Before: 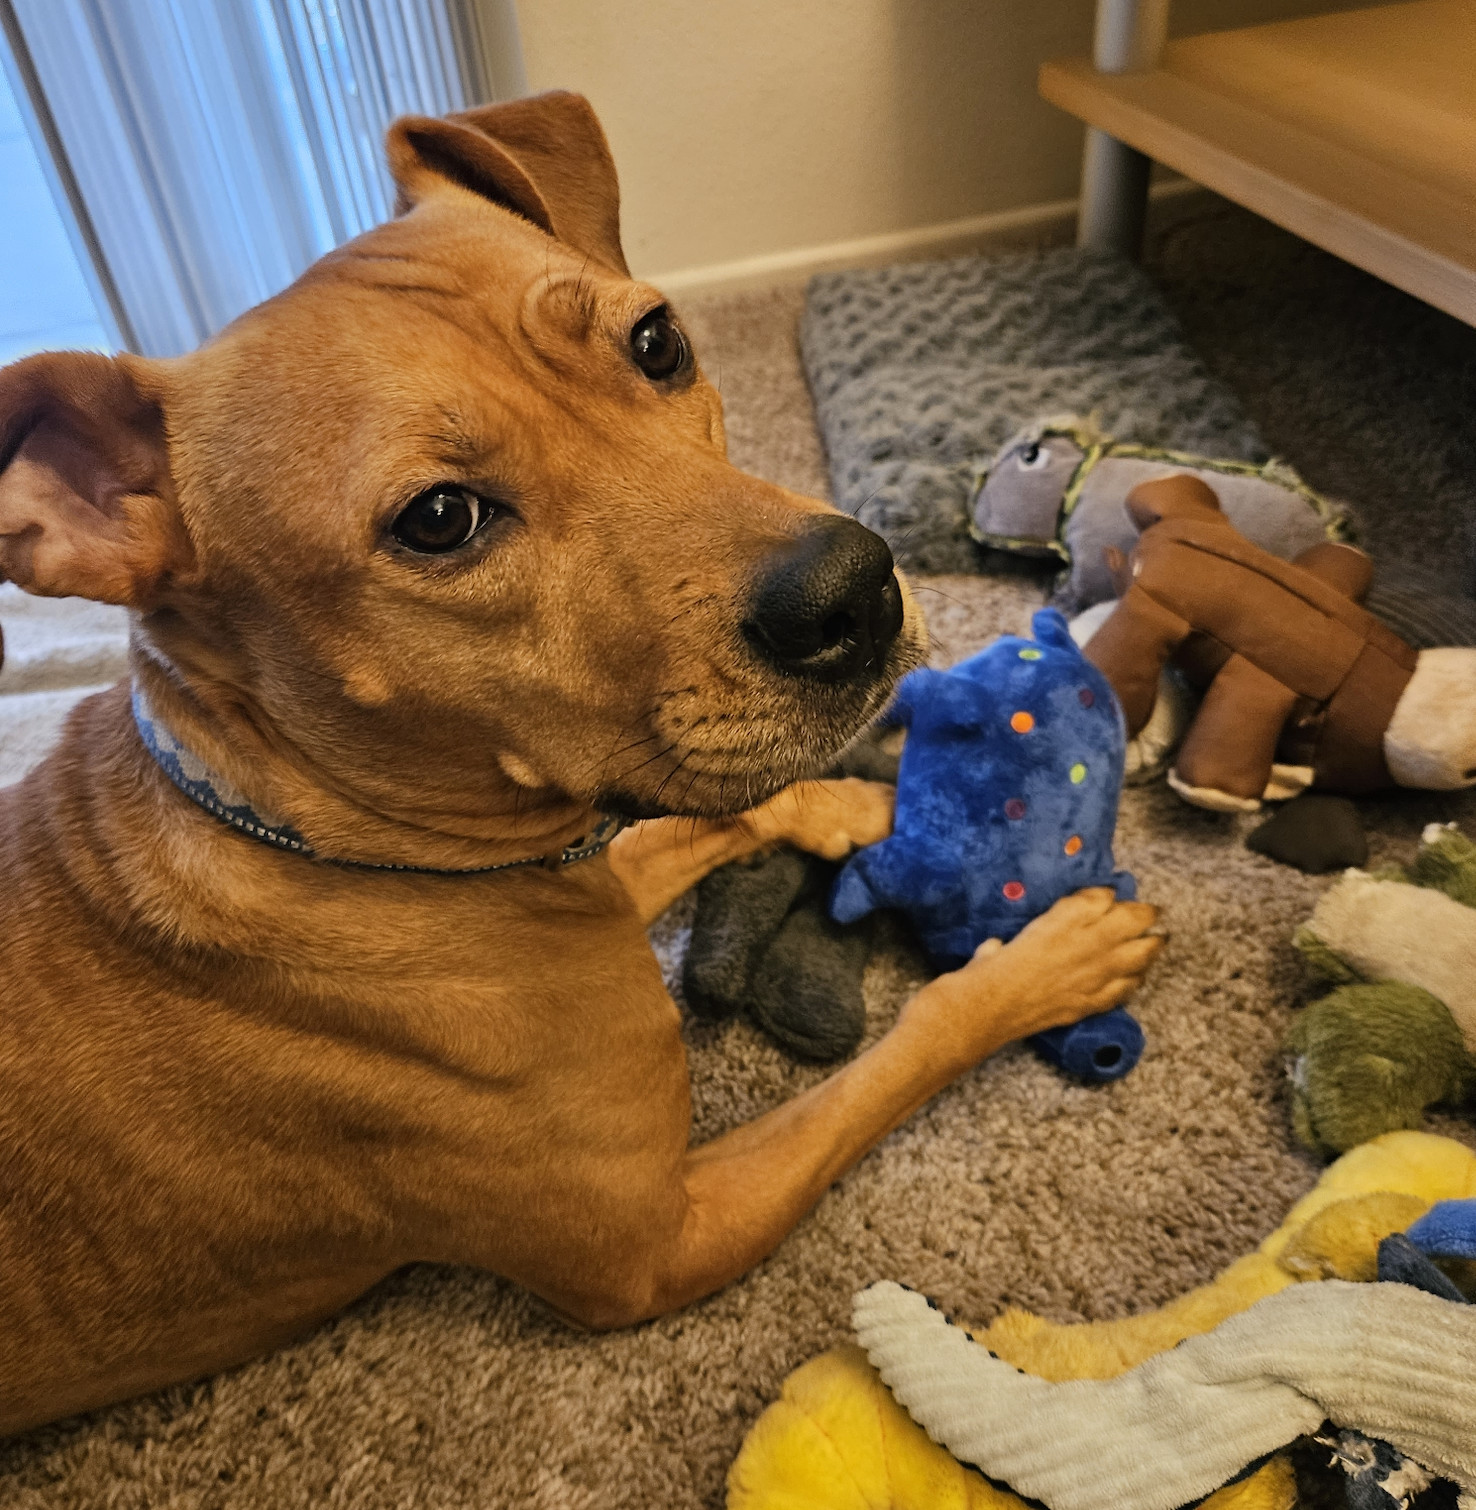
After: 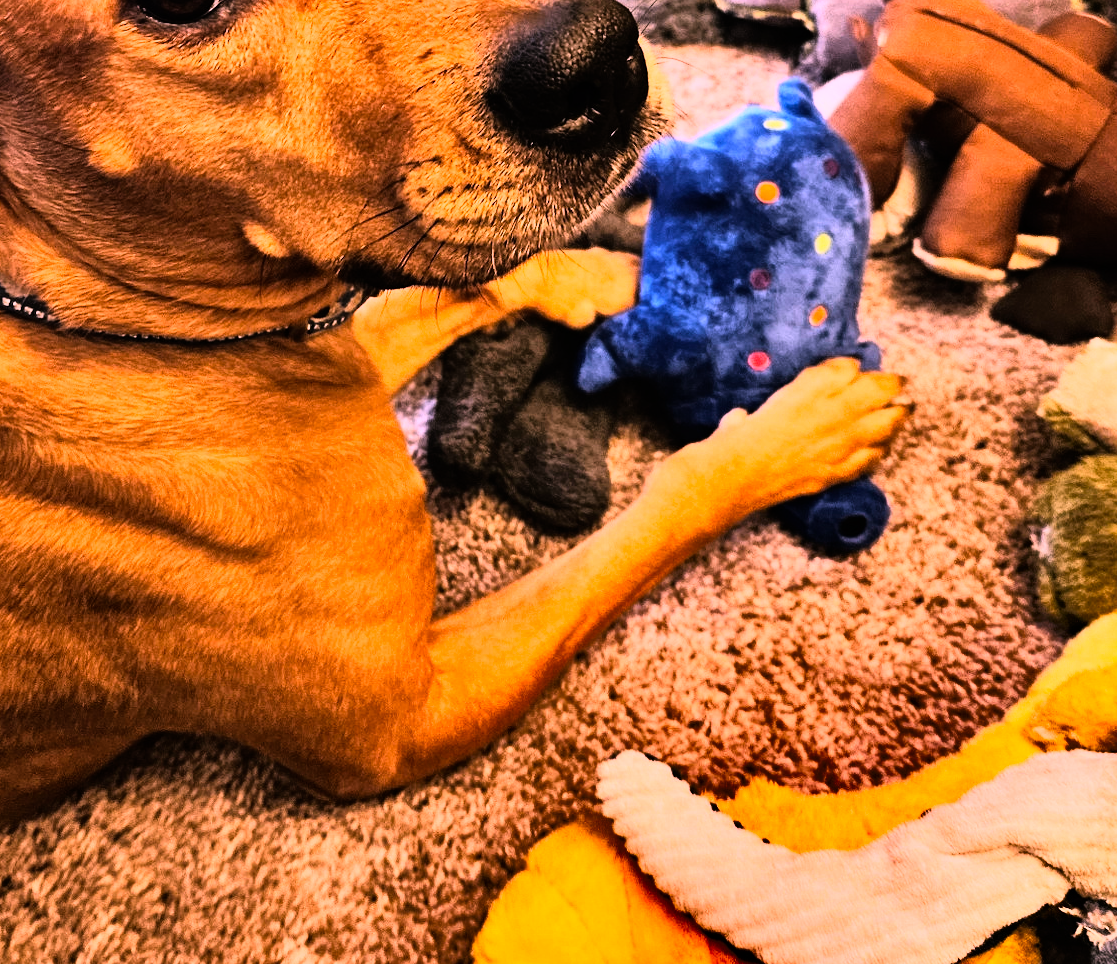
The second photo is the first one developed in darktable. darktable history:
white balance: red 1.188, blue 1.11
rgb curve: curves: ch0 [(0, 0) (0.21, 0.15) (0.24, 0.21) (0.5, 0.75) (0.75, 0.96) (0.89, 0.99) (1, 1)]; ch1 [(0, 0.02) (0.21, 0.13) (0.25, 0.2) (0.5, 0.67) (0.75, 0.9) (0.89, 0.97) (1, 1)]; ch2 [(0, 0.02) (0.21, 0.13) (0.25, 0.2) (0.5, 0.67) (0.75, 0.9) (0.89, 0.97) (1, 1)], compensate middle gray true
crop and rotate: left 17.299%, top 35.115%, right 7.015%, bottom 1.024%
shadows and highlights: shadows 24.5, highlights -78.15, soften with gaussian
